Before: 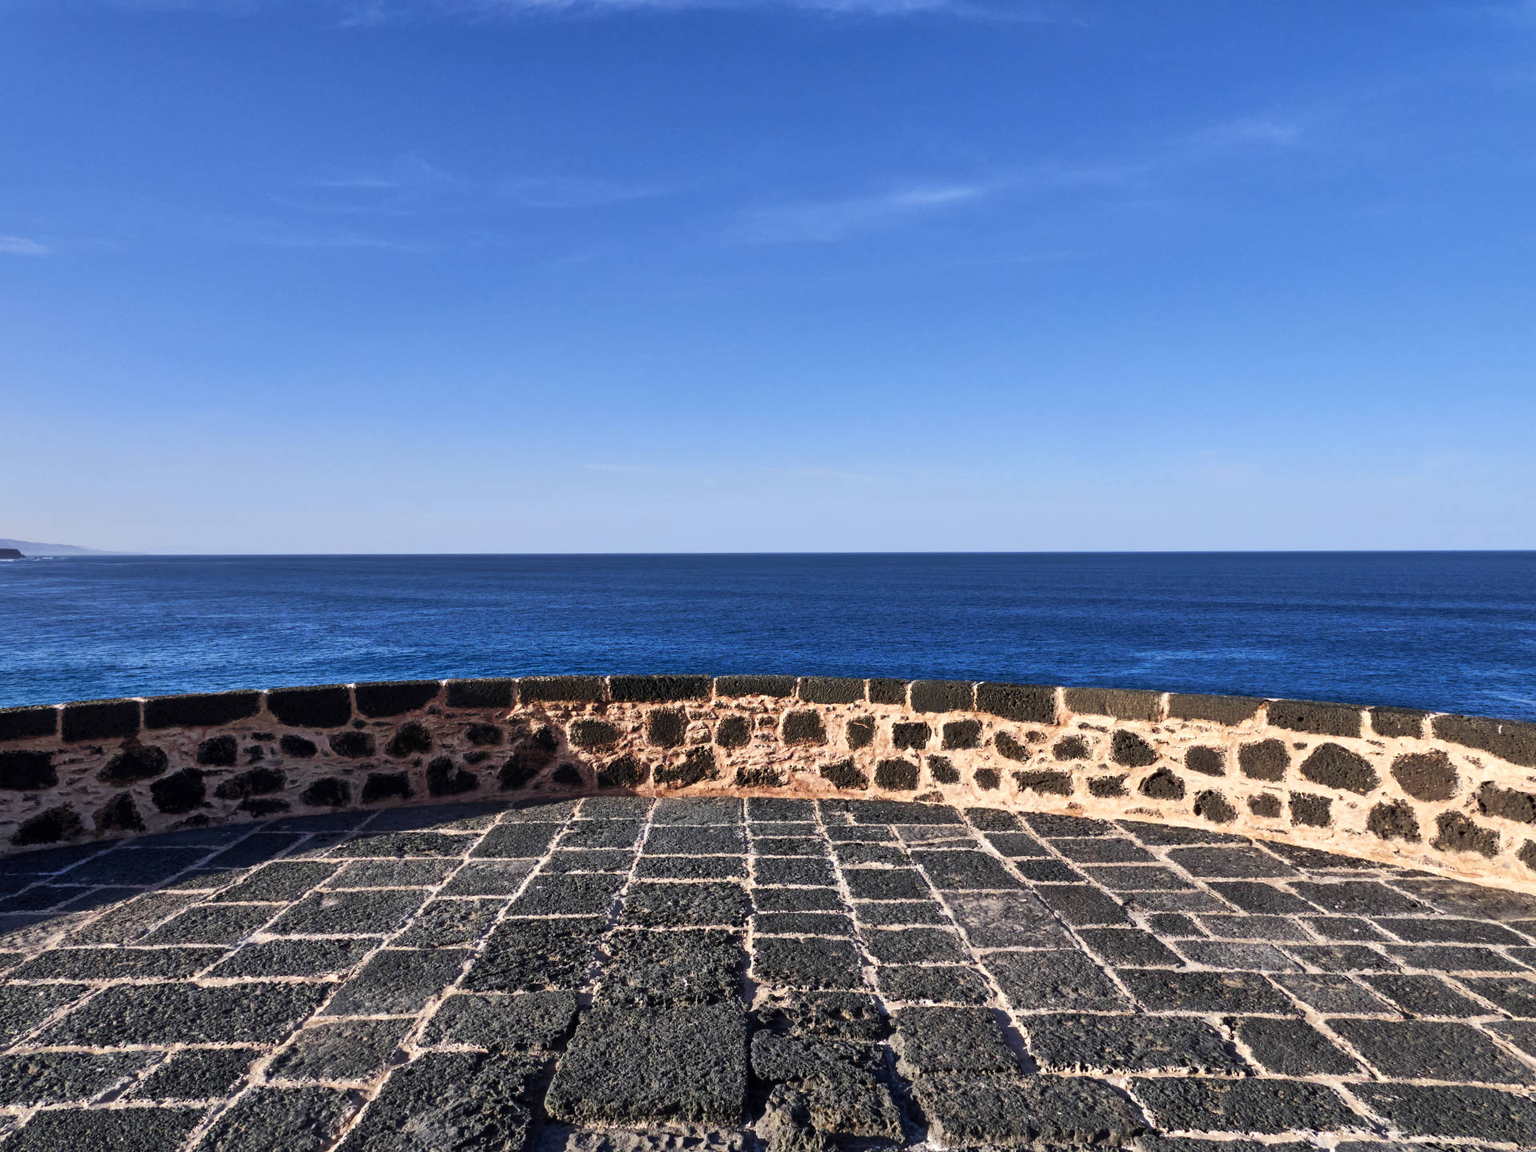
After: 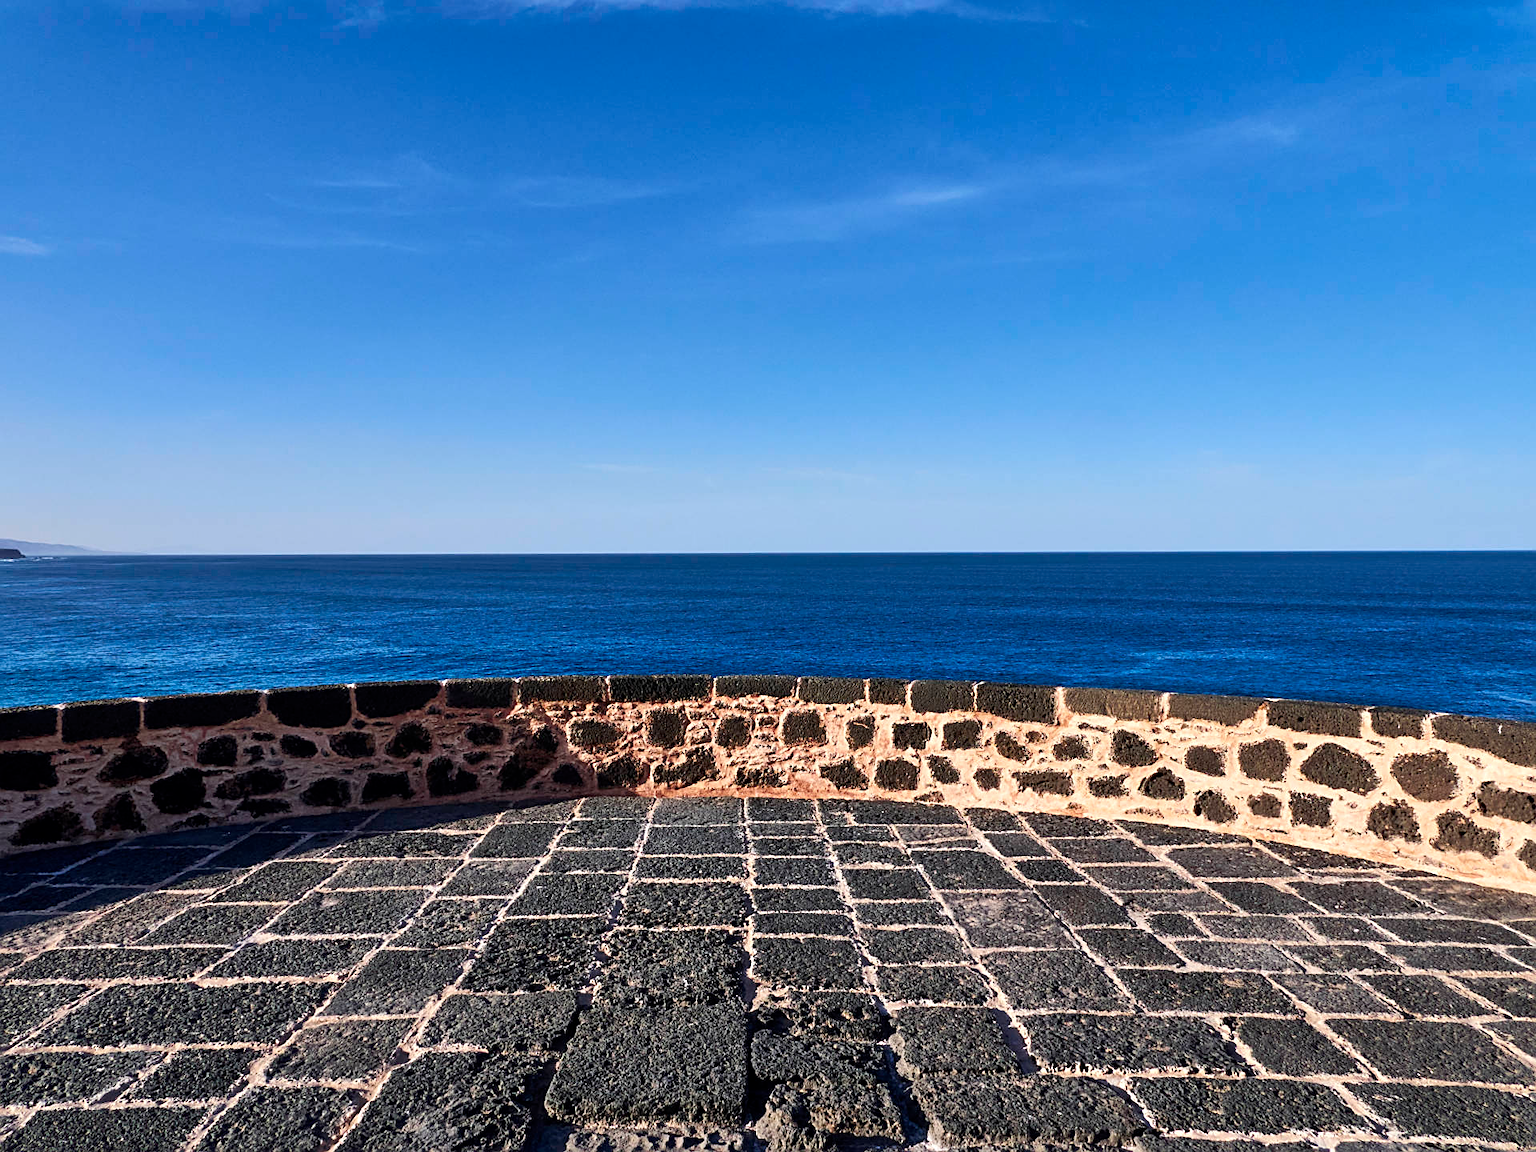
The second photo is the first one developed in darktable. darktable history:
tone curve: curves: ch0 [(0, 0) (0.003, 0.003) (0.011, 0.011) (0.025, 0.024) (0.044, 0.044) (0.069, 0.068) (0.1, 0.098) (0.136, 0.133) (0.177, 0.174) (0.224, 0.22) (0.277, 0.272) (0.335, 0.329) (0.399, 0.392) (0.468, 0.46) (0.543, 0.546) (0.623, 0.626) (0.709, 0.711) (0.801, 0.802) (0.898, 0.898) (1, 1)], color space Lab, independent channels, preserve colors none
sharpen: on, module defaults
